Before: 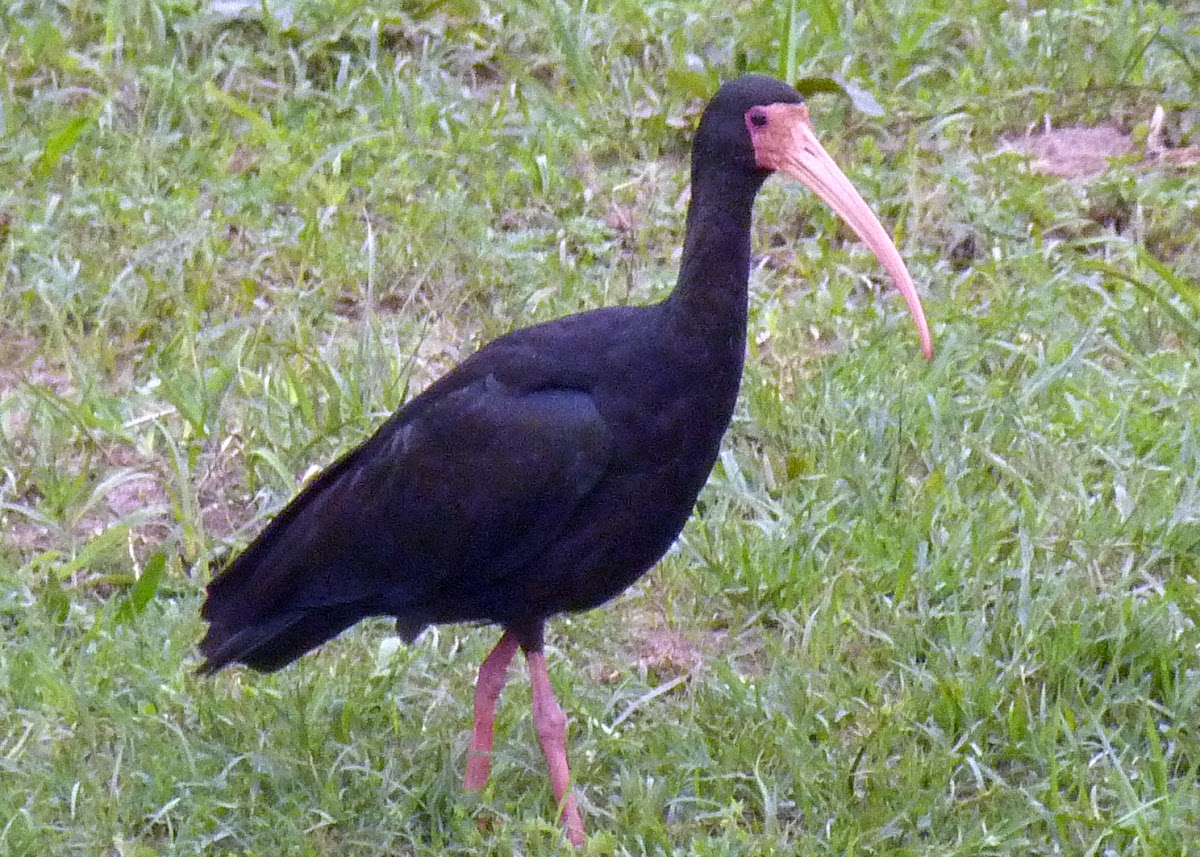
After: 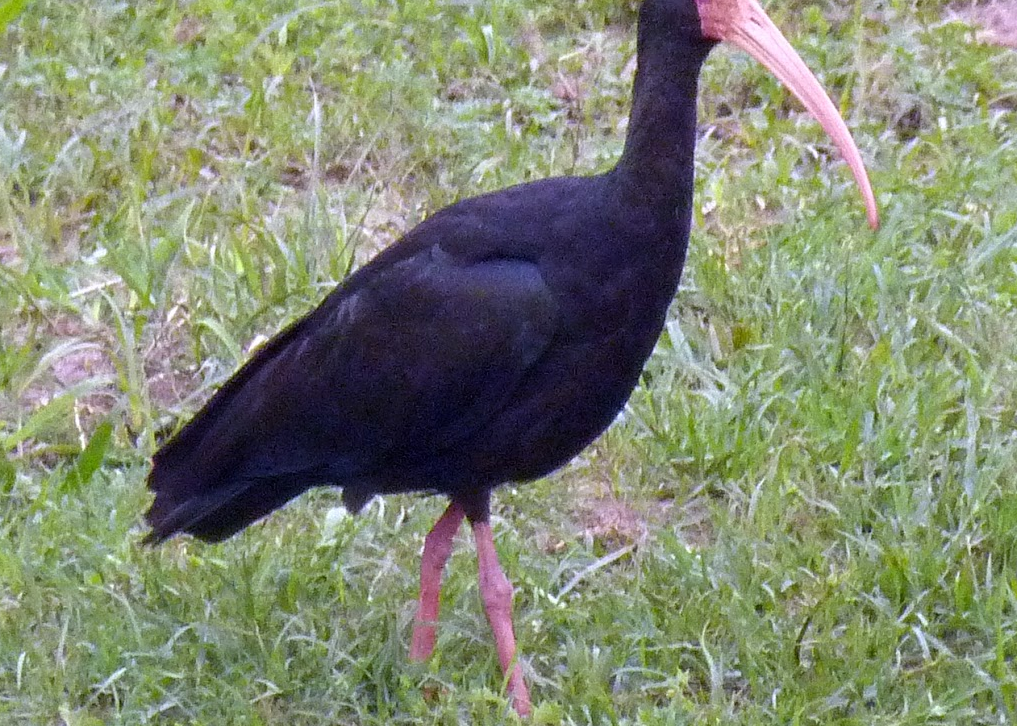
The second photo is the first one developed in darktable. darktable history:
crop and rotate: left 4.569%, top 15.258%, right 10.648%
